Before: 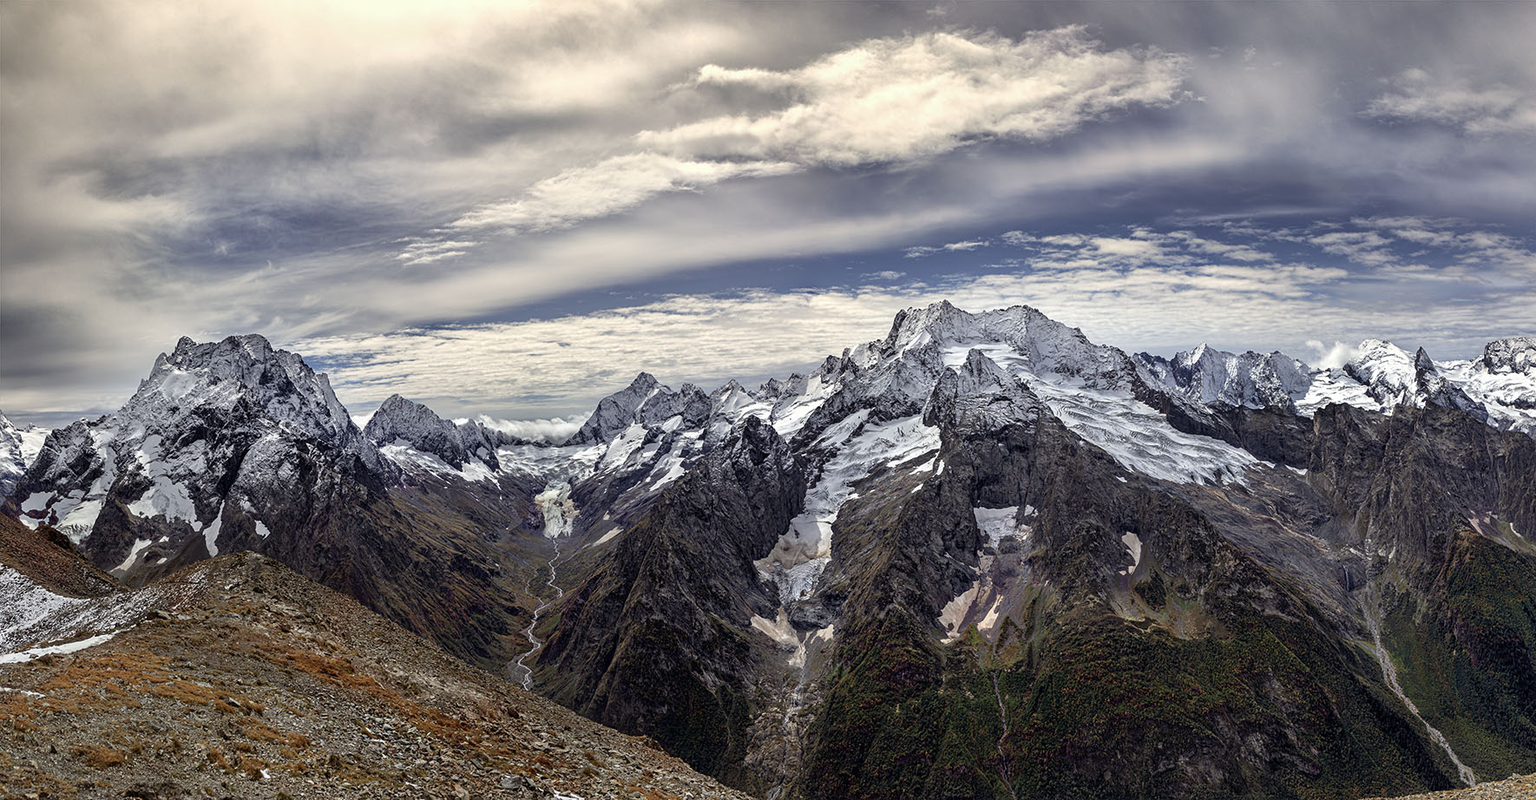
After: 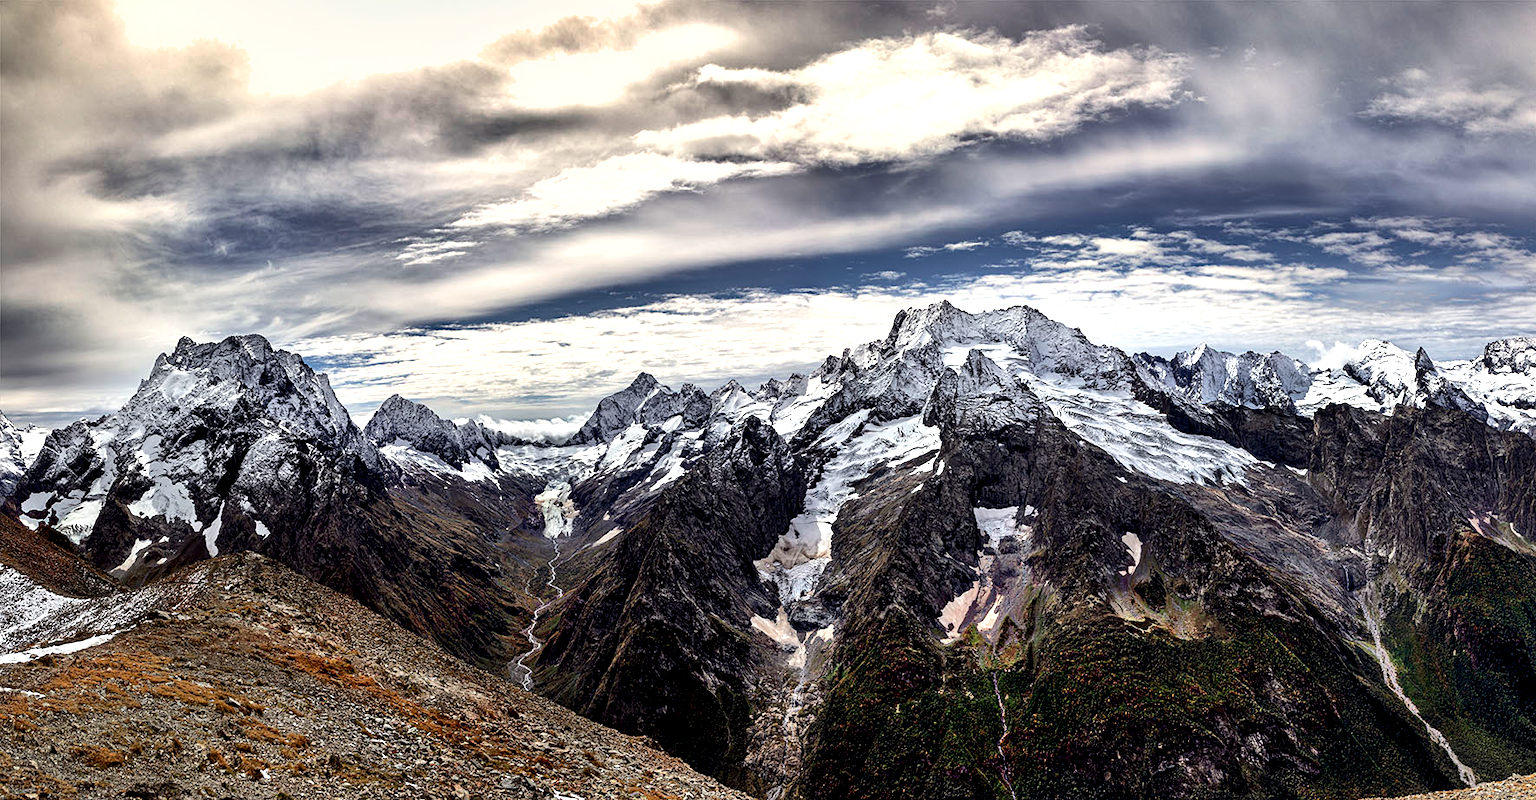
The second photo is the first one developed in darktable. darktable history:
shadows and highlights: soften with gaussian
tone equalizer: -8 EV -0.75 EV, -7 EV -0.7 EV, -6 EV -0.6 EV, -5 EV -0.4 EV, -3 EV 0.4 EV, -2 EV 0.6 EV, -1 EV 0.7 EV, +0 EV 0.75 EV, edges refinement/feathering 500, mask exposure compensation -1.57 EV, preserve details no
exposure: black level correction 0.009, compensate highlight preservation false
